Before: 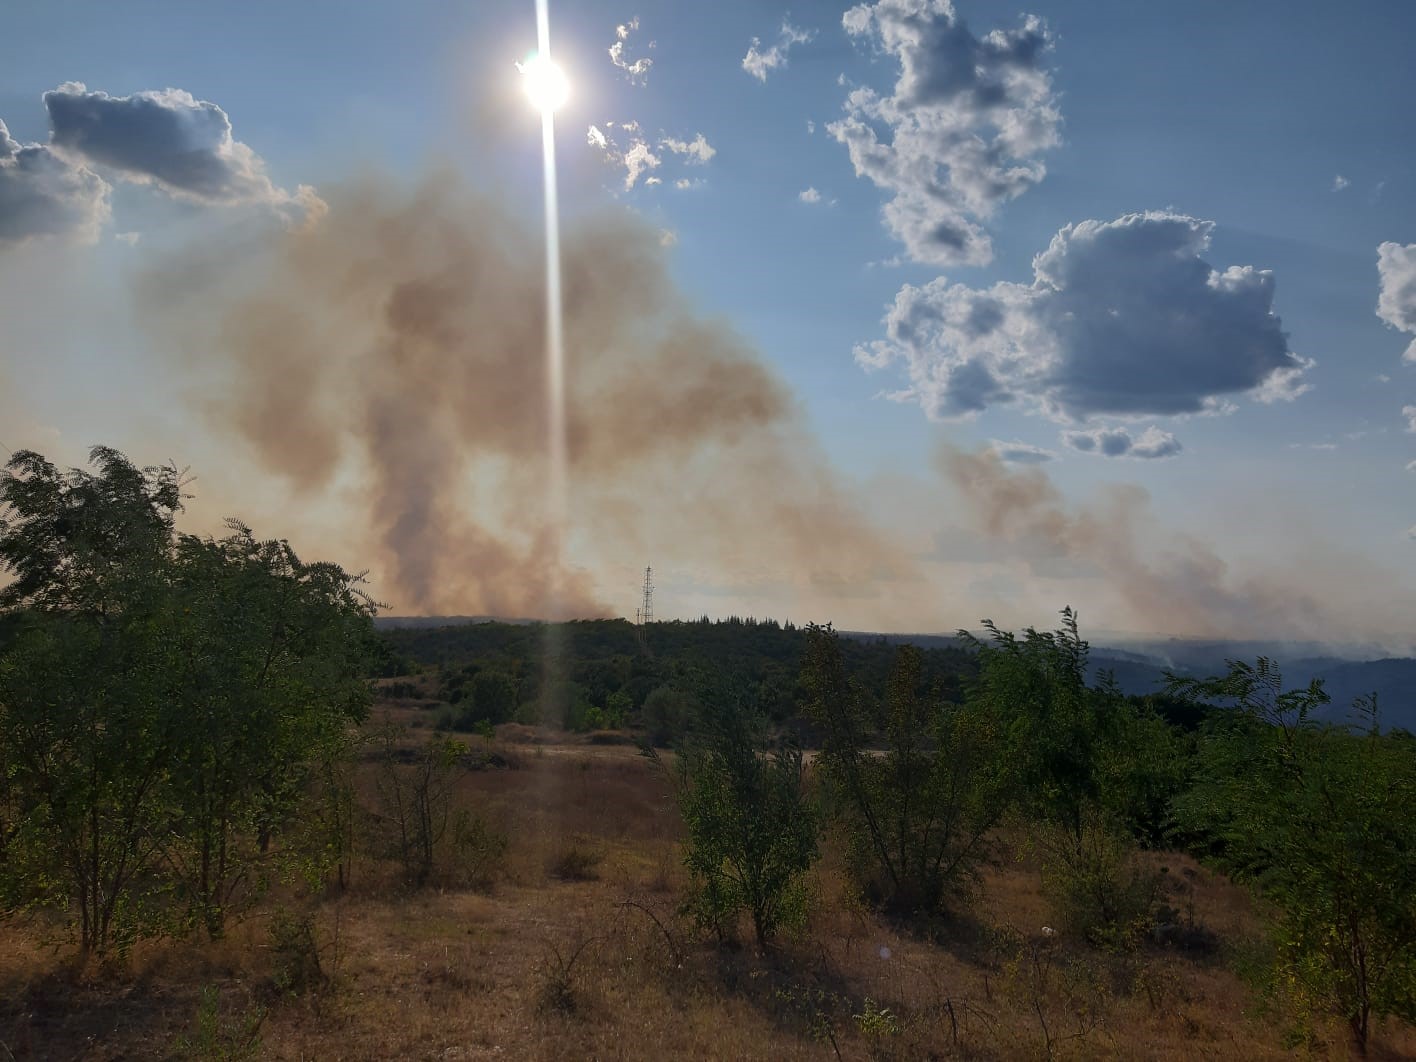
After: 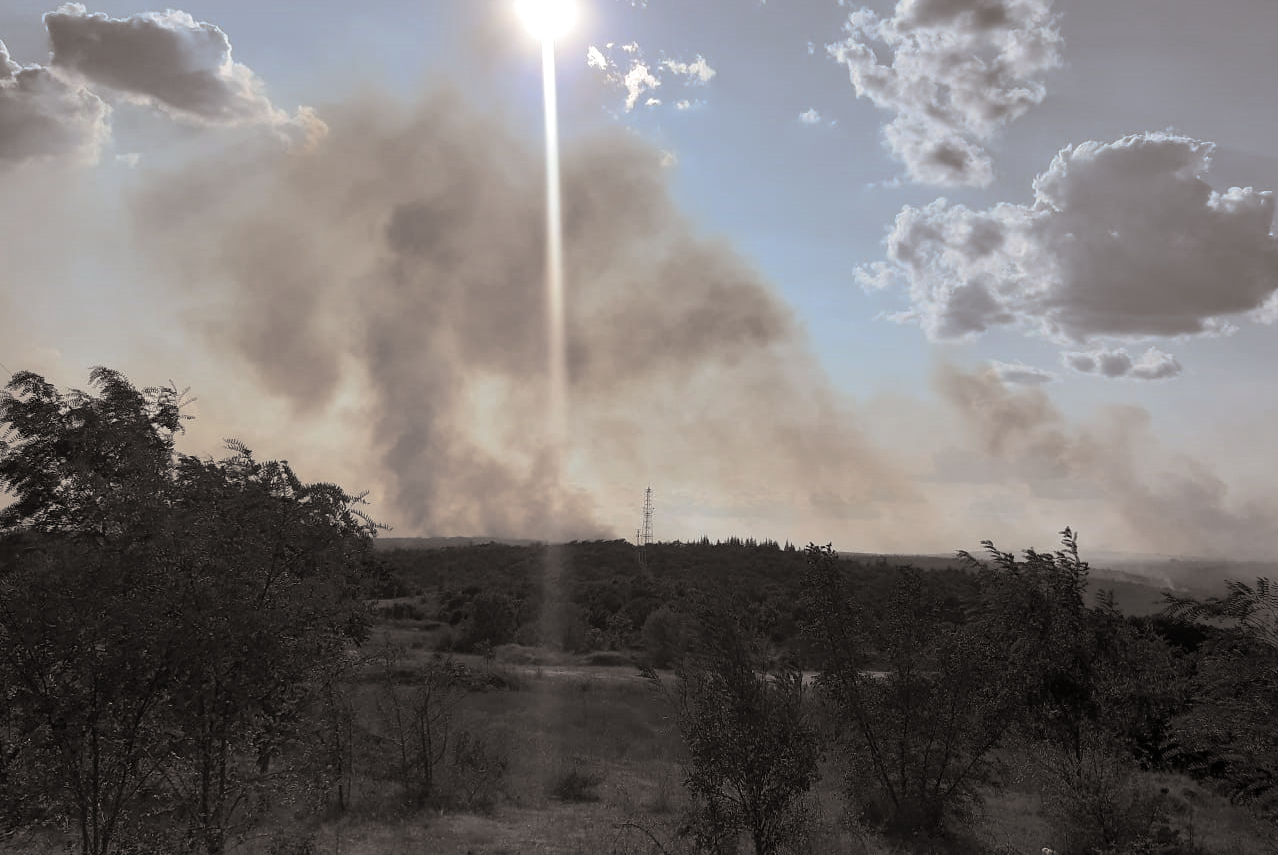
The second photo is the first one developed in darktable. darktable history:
crop: top 7.49%, right 9.717%, bottom 11.943%
exposure: exposure 0.375 EV, compensate highlight preservation false
split-toning: shadows › hue 26°, shadows › saturation 0.09, highlights › hue 40°, highlights › saturation 0.18, balance -63, compress 0%
